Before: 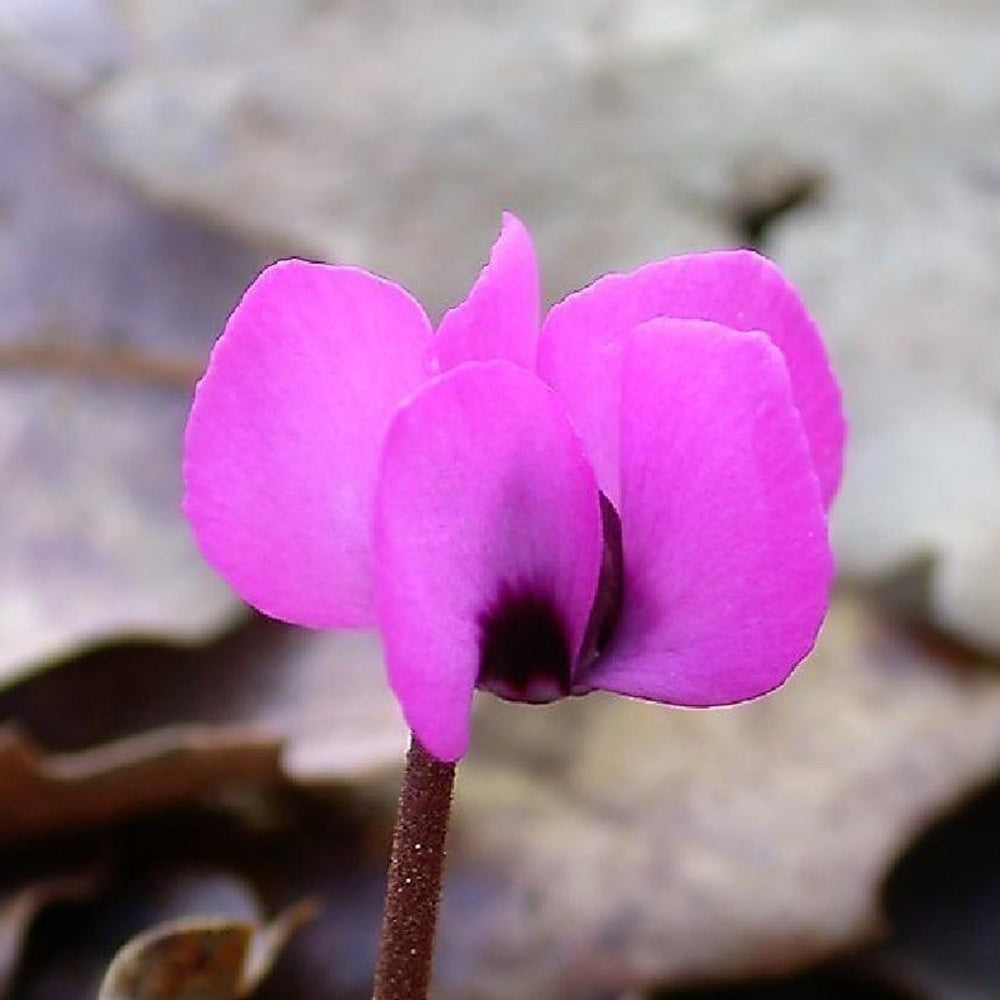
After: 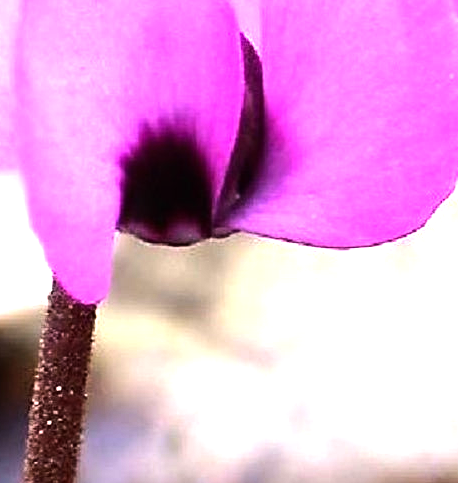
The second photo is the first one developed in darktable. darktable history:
tone equalizer "contrast tone curve: strong": -8 EV -1.08 EV, -7 EV -1.01 EV, -6 EV -0.867 EV, -5 EV -0.578 EV, -3 EV 0.578 EV, -2 EV 0.867 EV, -1 EV 1.01 EV, +0 EV 1.08 EV, edges refinement/feathering 500, mask exposure compensation -1.57 EV, preserve details no
exposure: exposure 0.781 EV
crop: left 35.976%, top 45.819%, right 18.162%, bottom 5.807%
